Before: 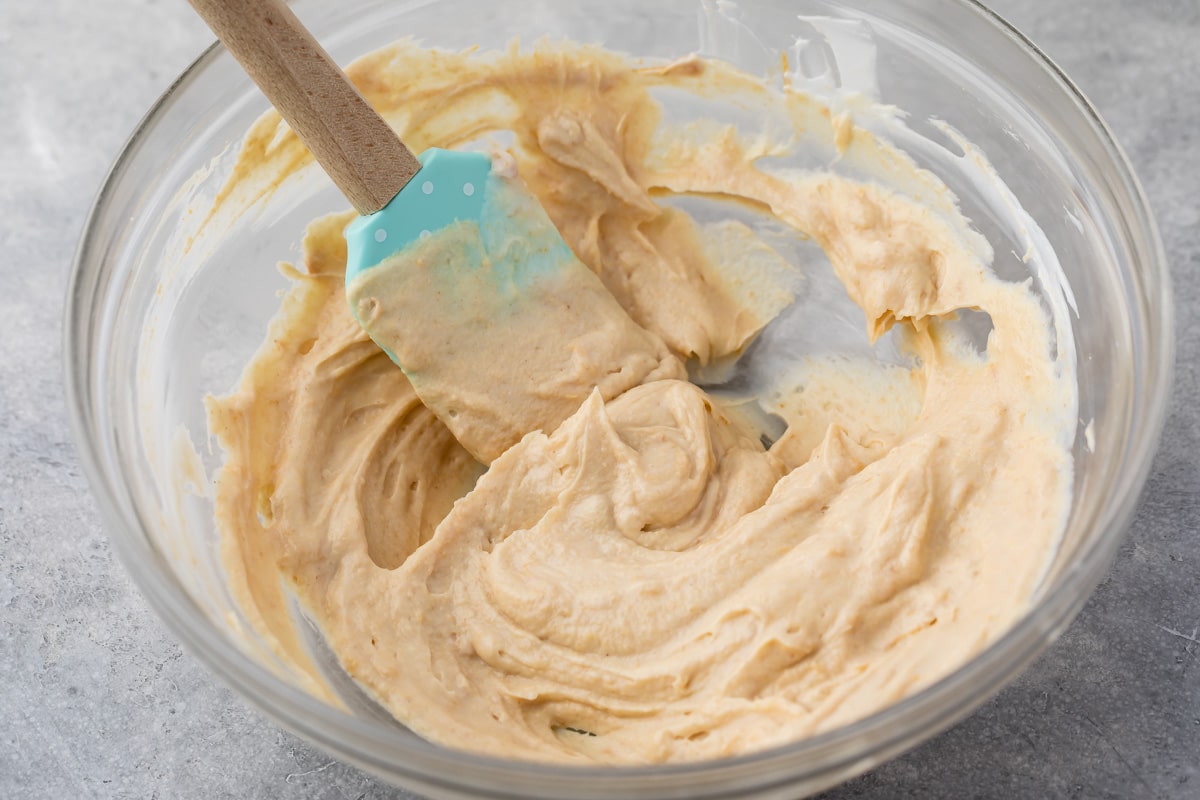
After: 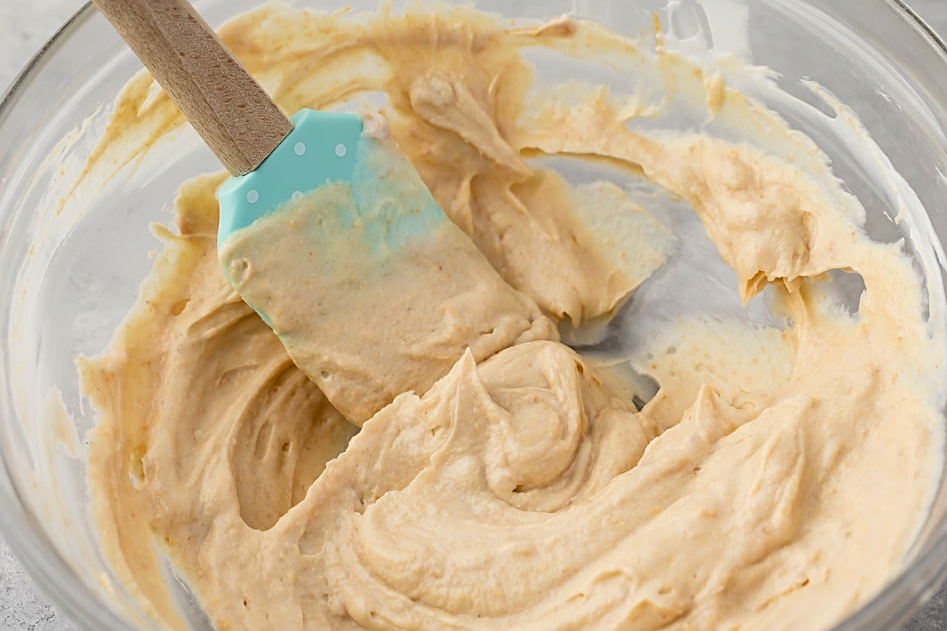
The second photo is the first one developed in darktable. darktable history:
sharpen: on, module defaults
crop and rotate: left 10.681%, top 5.034%, right 10.339%, bottom 16.009%
color correction: highlights b* 3.03
